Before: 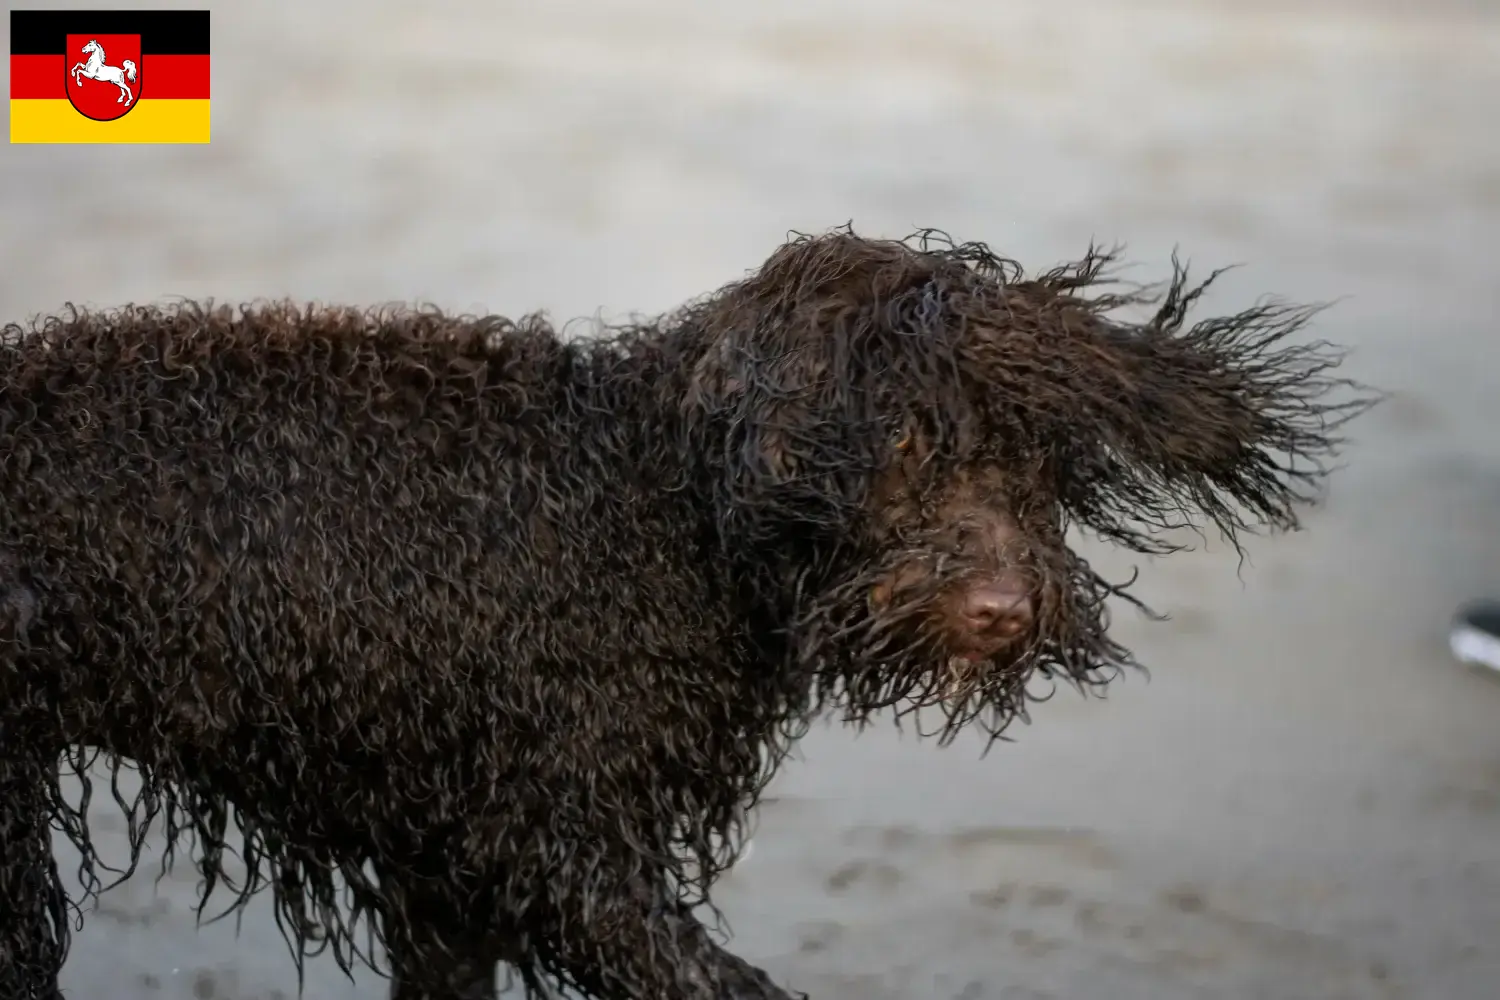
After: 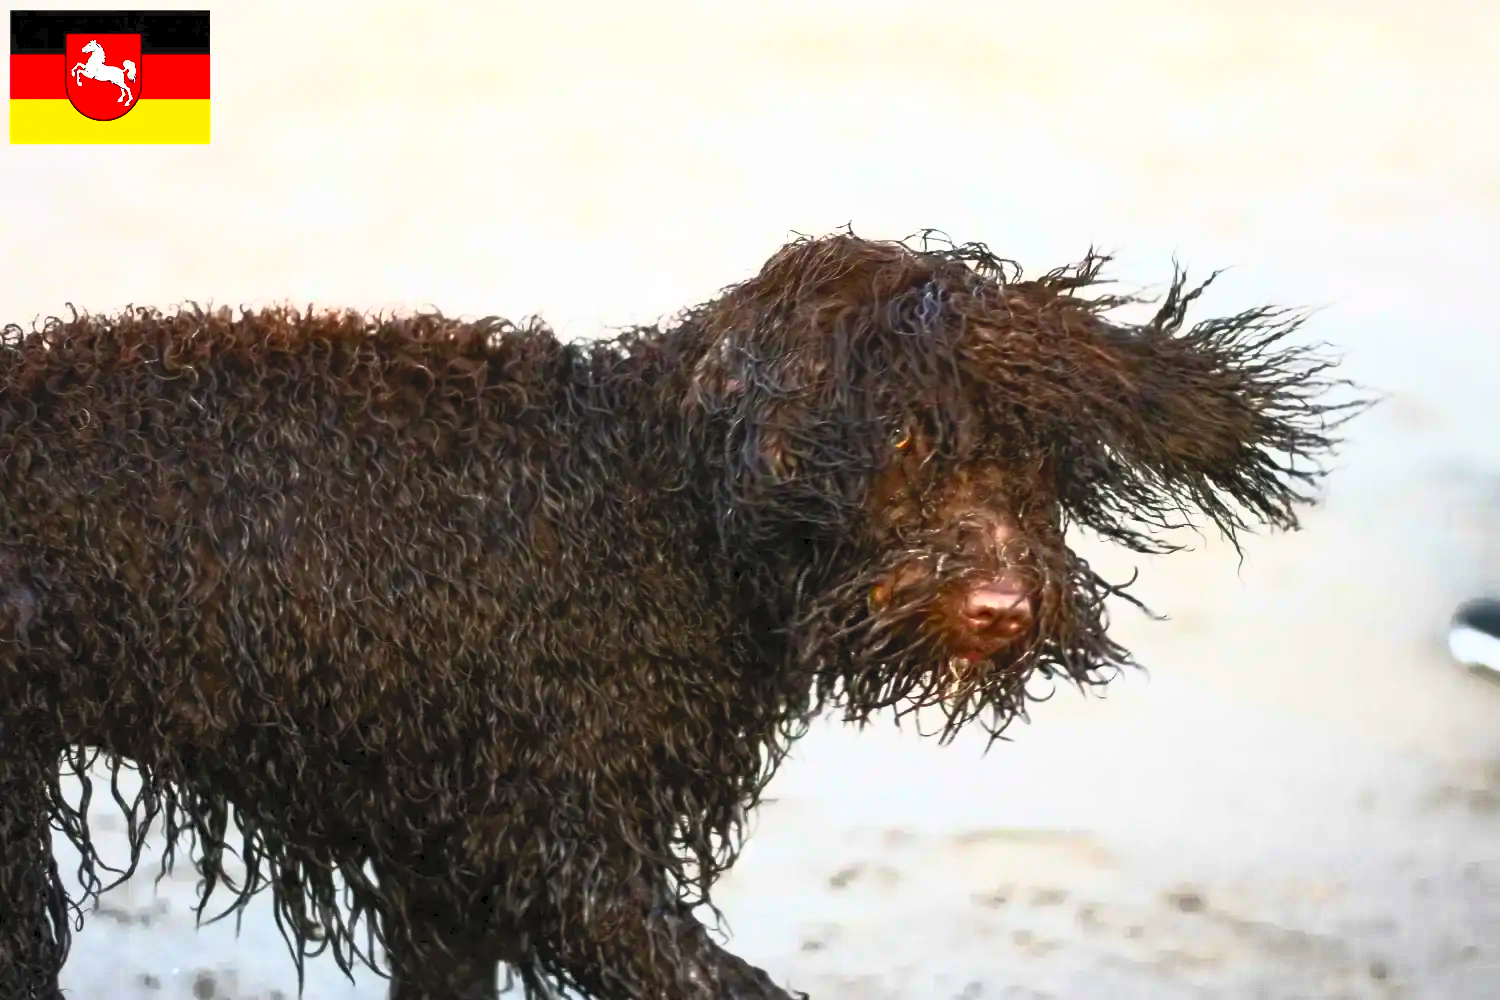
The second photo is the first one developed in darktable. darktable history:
contrast brightness saturation: contrast 0.996, brightness 0.994, saturation 0.997
